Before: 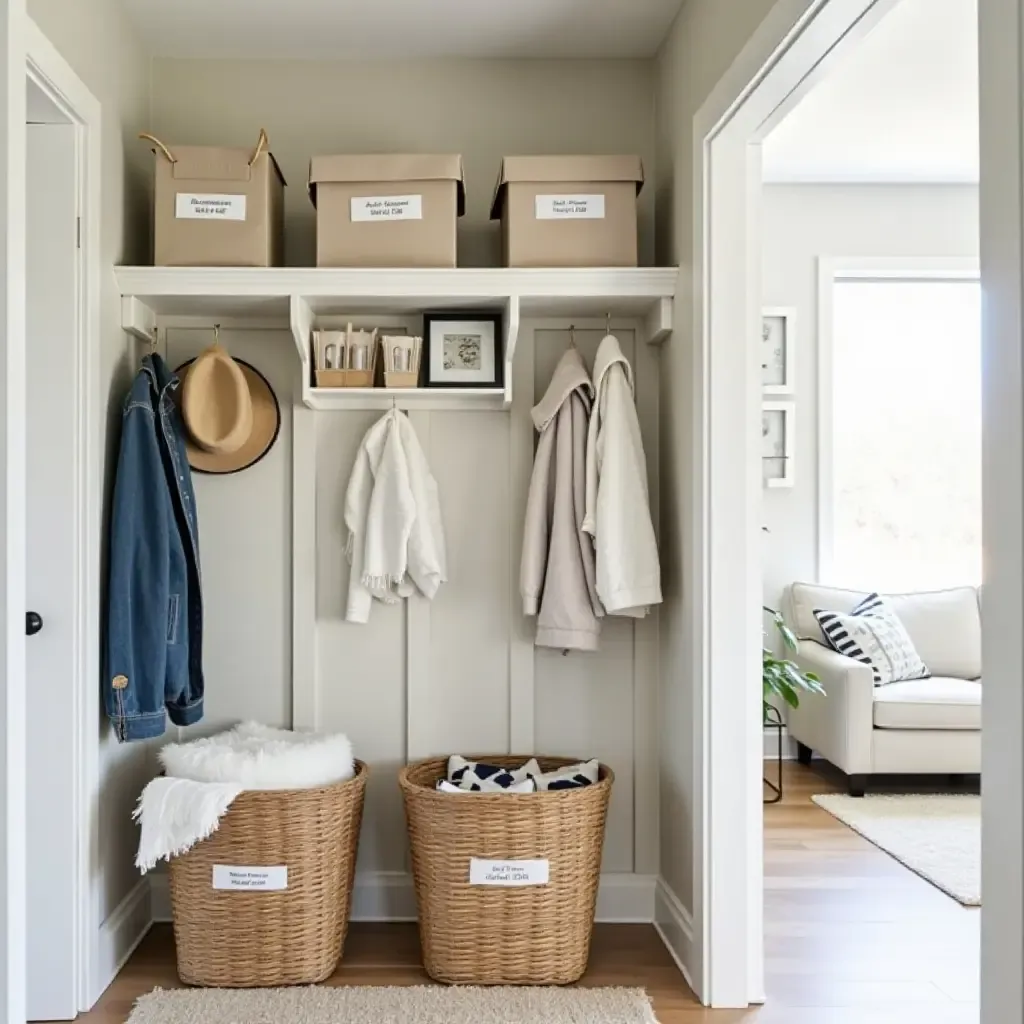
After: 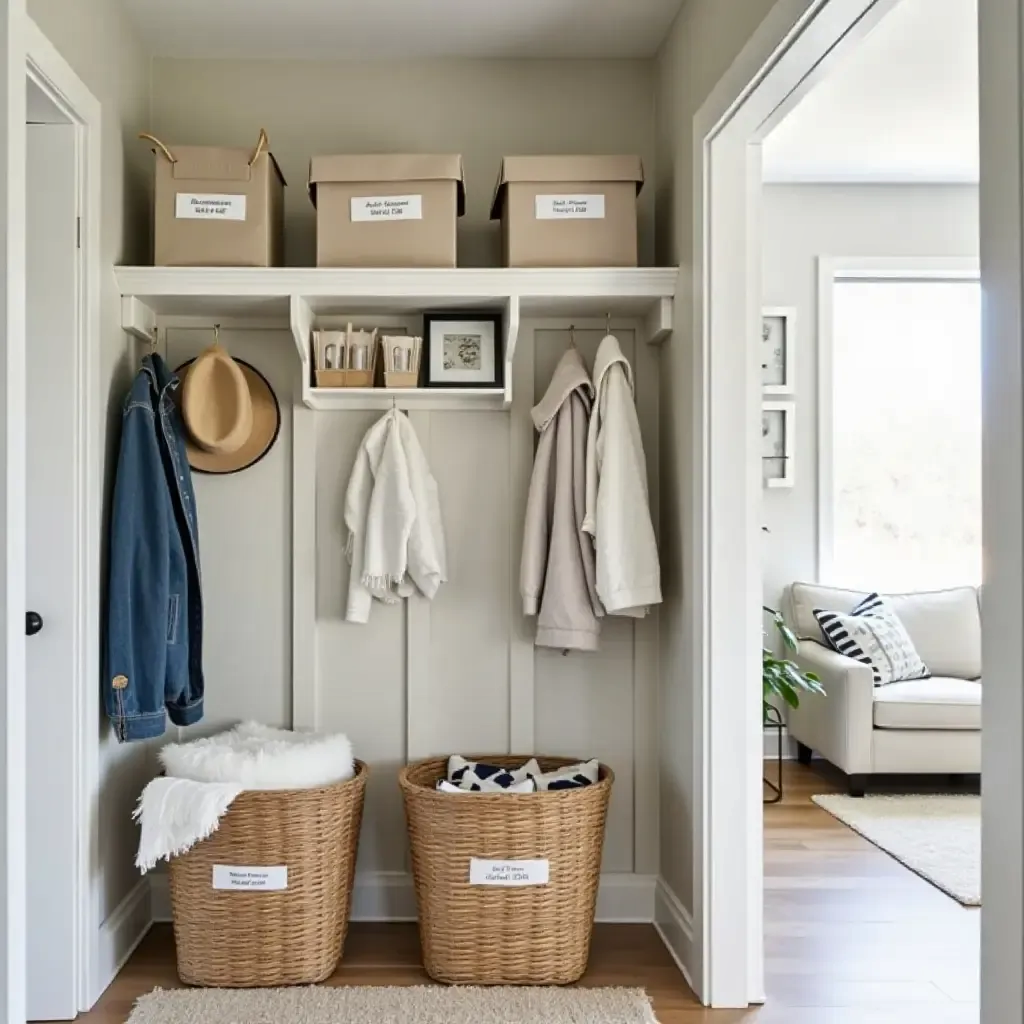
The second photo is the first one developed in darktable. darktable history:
levels: mode automatic
shadows and highlights: shadows 59.02, soften with gaussian
